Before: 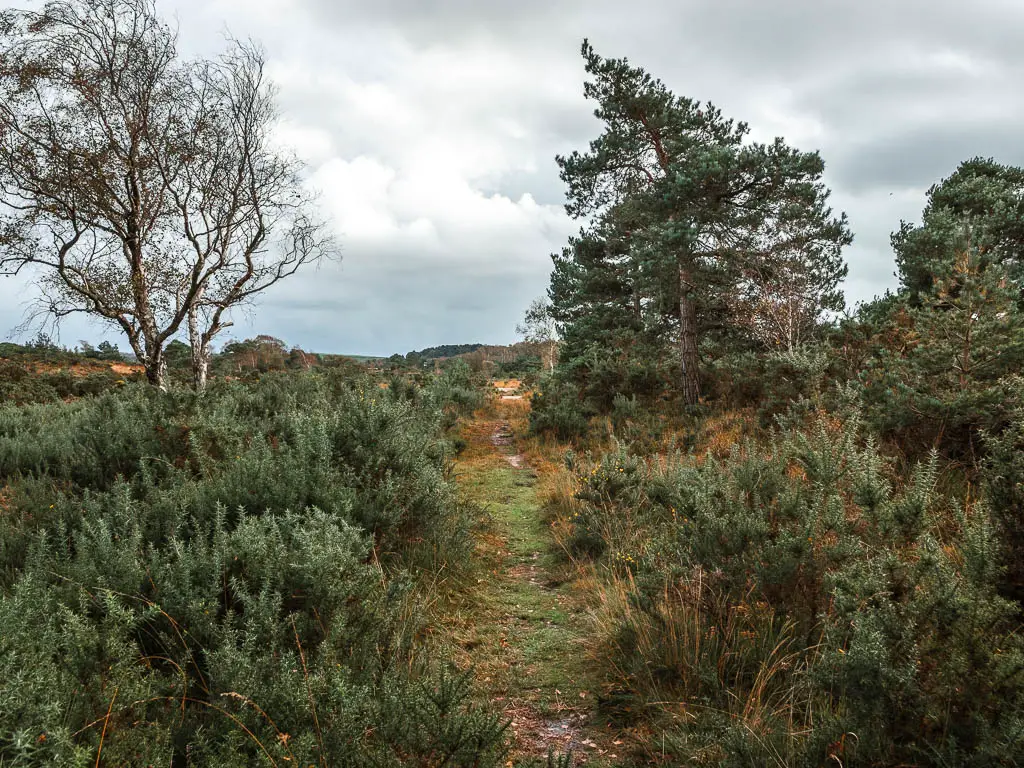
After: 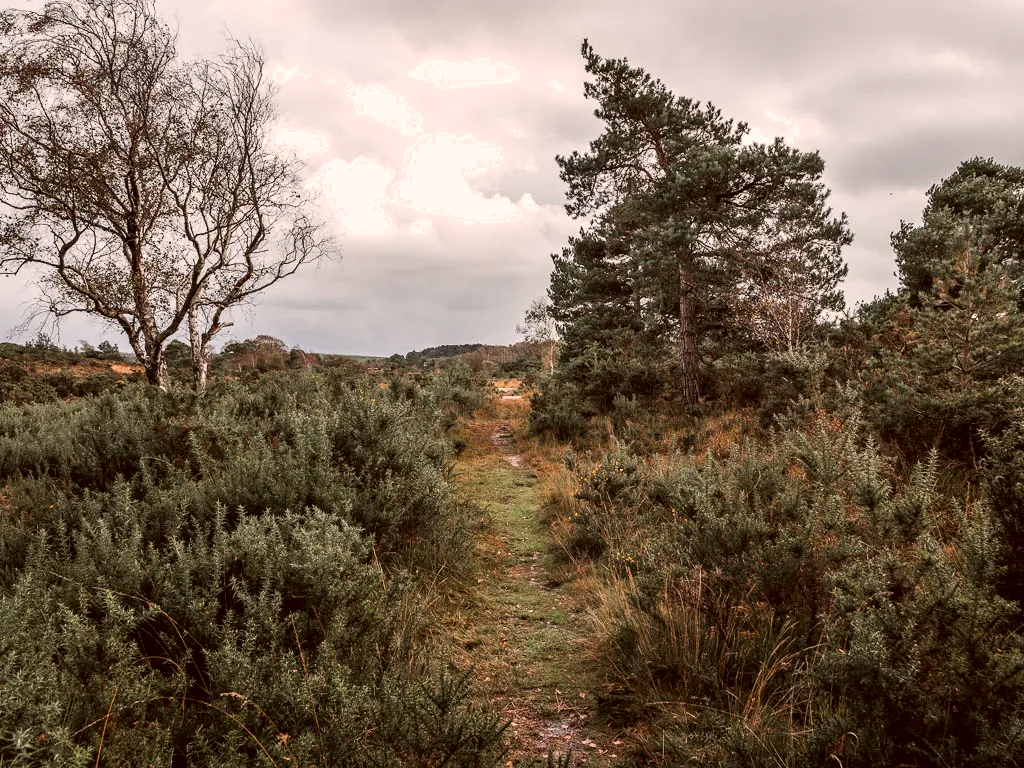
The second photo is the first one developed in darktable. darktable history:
filmic rgb: middle gray luminance 18.42%, black relative exposure -11.54 EV, white relative exposure 2.59 EV, target black luminance 0%, hardness 8.41, latitude 98.54%, contrast 1.081, shadows ↔ highlights balance 0.637%, color science v4 (2020)
color correction: highlights a* 10.2, highlights b* 9.66, shadows a* 8.37, shadows b* 8.22, saturation 0.776
